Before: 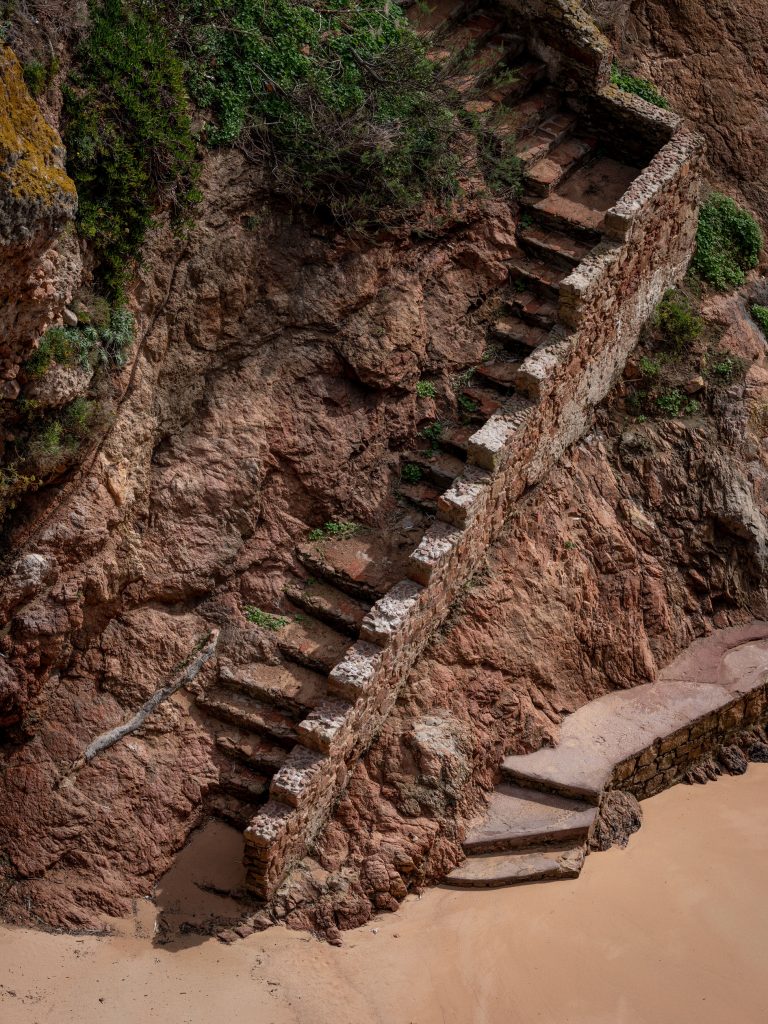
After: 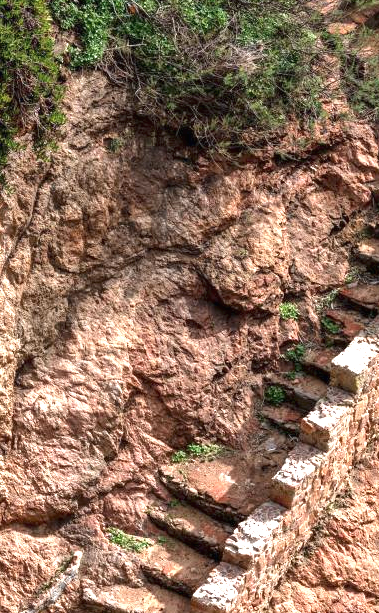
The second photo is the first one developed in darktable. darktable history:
shadows and highlights: low approximation 0.01, soften with gaussian
exposure: black level correction 0, exposure 1.96 EV, compensate exposure bias true, compensate highlight preservation false
contrast brightness saturation: saturation -0.065
crop: left 17.938%, top 7.664%, right 32.676%, bottom 32.415%
